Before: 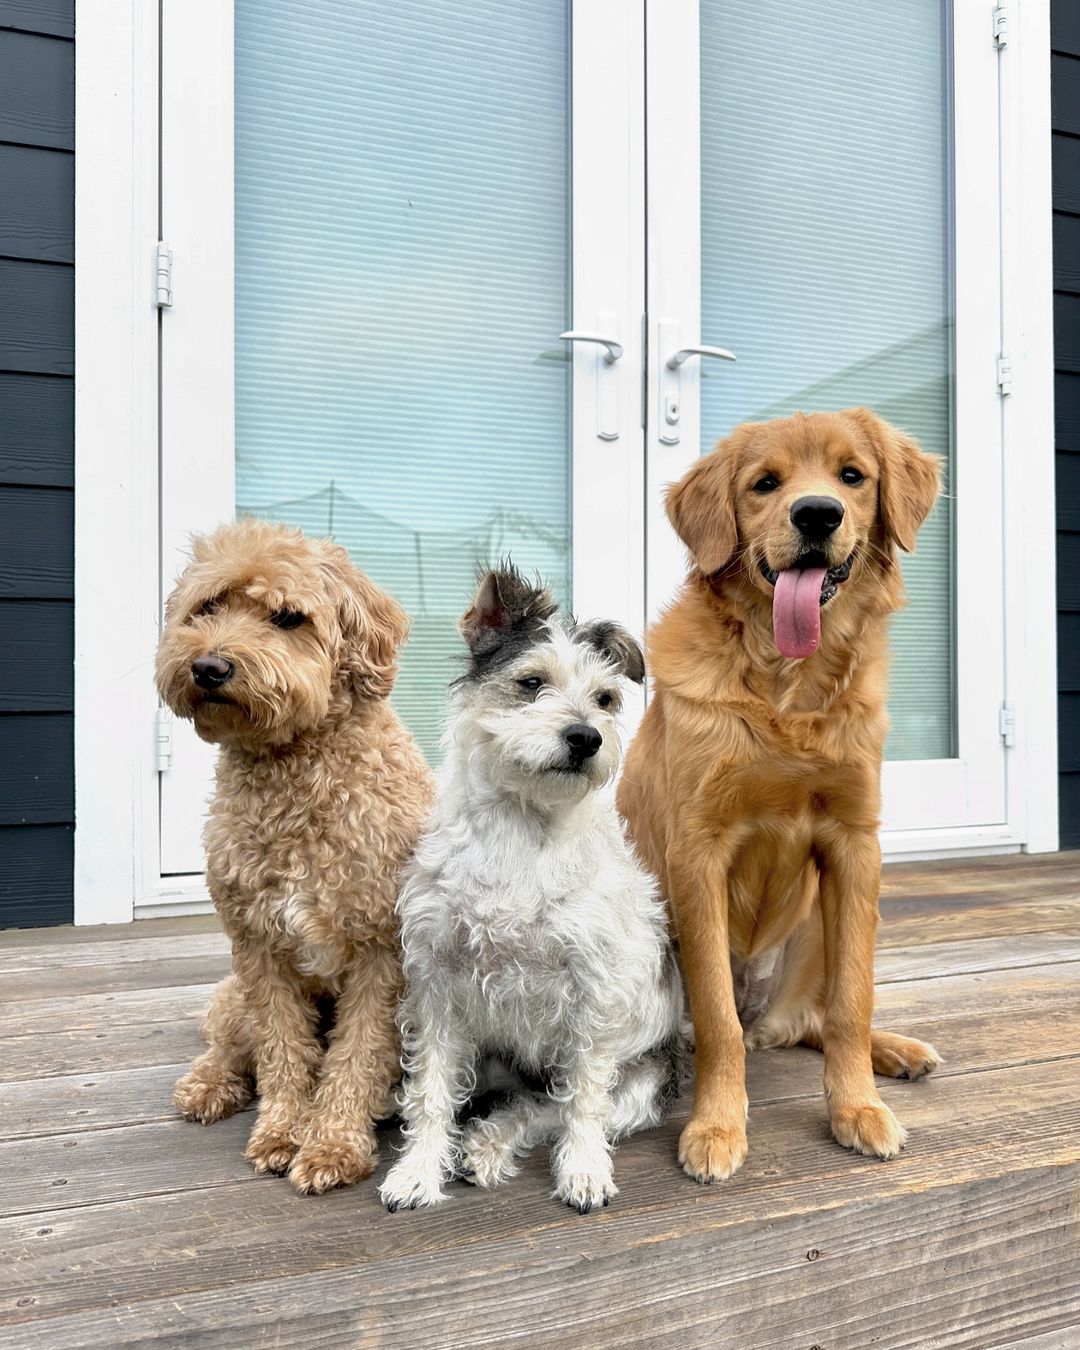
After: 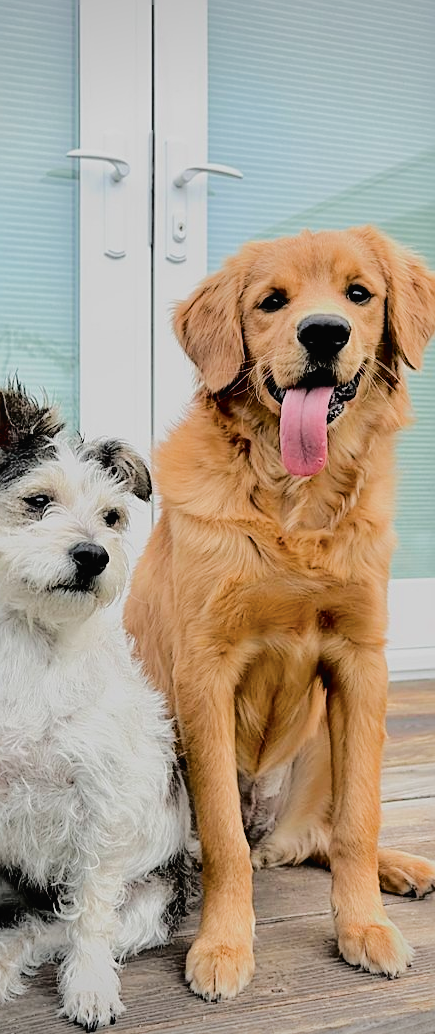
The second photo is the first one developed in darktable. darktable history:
tone curve: curves: ch0 [(0, 0) (0.003, 0.021) (0.011, 0.021) (0.025, 0.021) (0.044, 0.033) (0.069, 0.053) (0.1, 0.08) (0.136, 0.114) (0.177, 0.171) (0.224, 0.246) (0.277, 0.332) (0.335, 0.424) (0.399, 0.496) (0.468, 0.561) (0.543, 0.627) (0.623, 0.685) (0.709, 0.741) (0.801, 0.813) (0.898, 0.902) (1, 1)], color space Lab, independent channels, preserve colors none
sharpen: on, module defaults
filmic rgb: black relative exposure -6.66 EV, white relative exposure 4.56 EV, threshold 5.96 EV, hardness 3.26, enable highlight reconstruction true
crop: left 45.667%, top 13.496%, right 13.986%, bottom 9.874%
vignetting: fall-off radius 60.67%, unbound false
